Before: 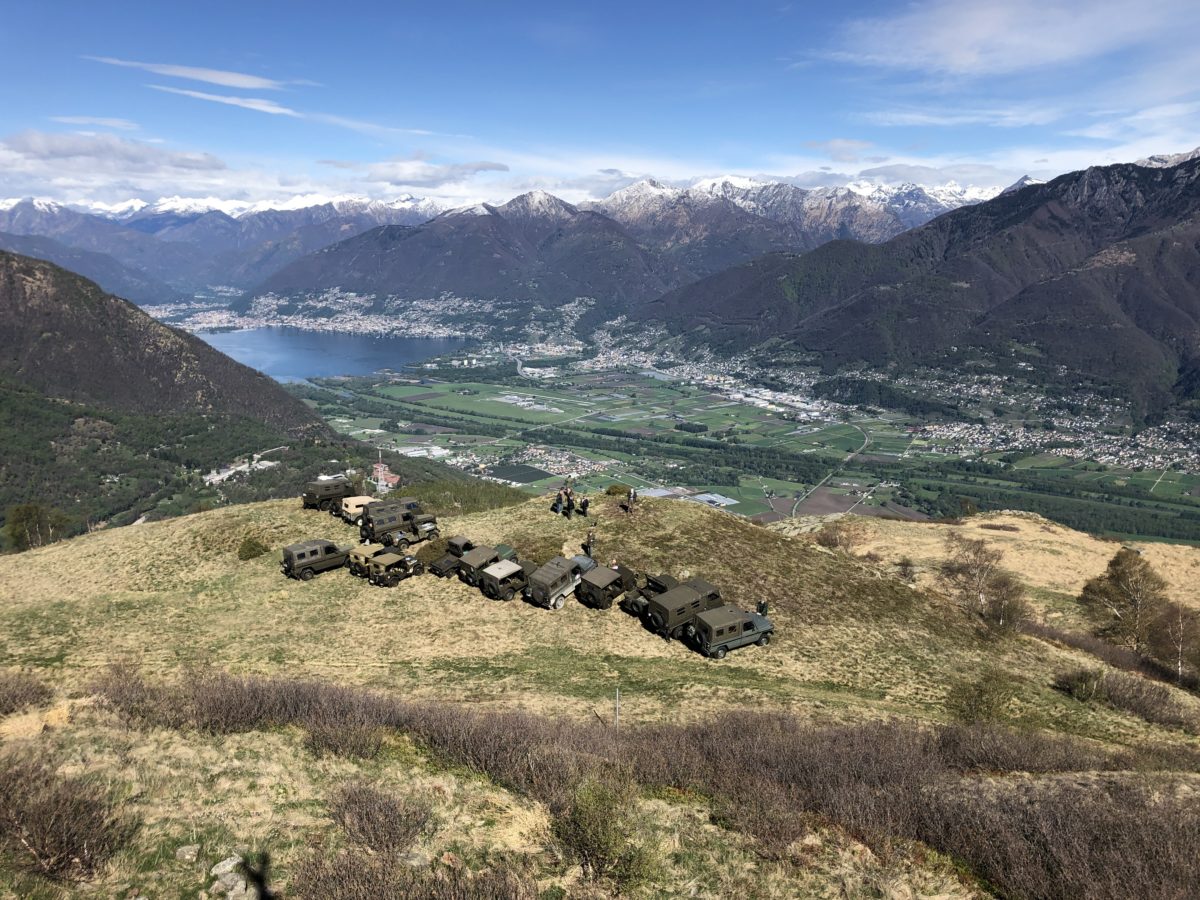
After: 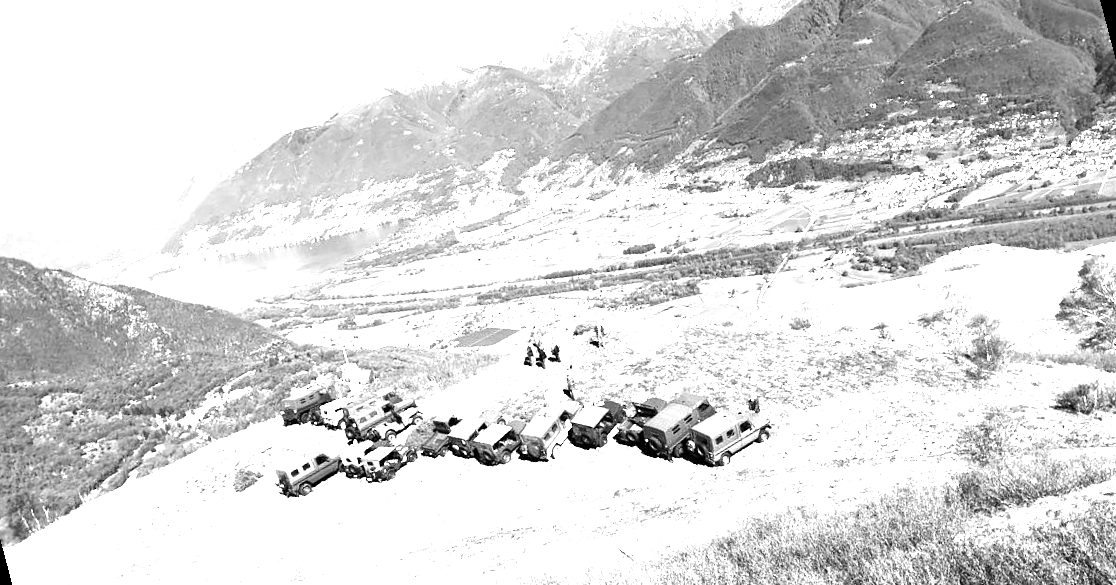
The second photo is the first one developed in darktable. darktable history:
exposure: exposure 3 EV, compensate highlight preservation false
rotate and perspective: rotation -14.8°, crop left 0.1, crop right 0.903, crop top 0.25, crop bottom 0.748
tone equalizer: on, module defaults
monochrome: a 30.25, b 92.03
contrast brightness saturation: contrast 0.13, brightness -0.24, saturation 0.14
